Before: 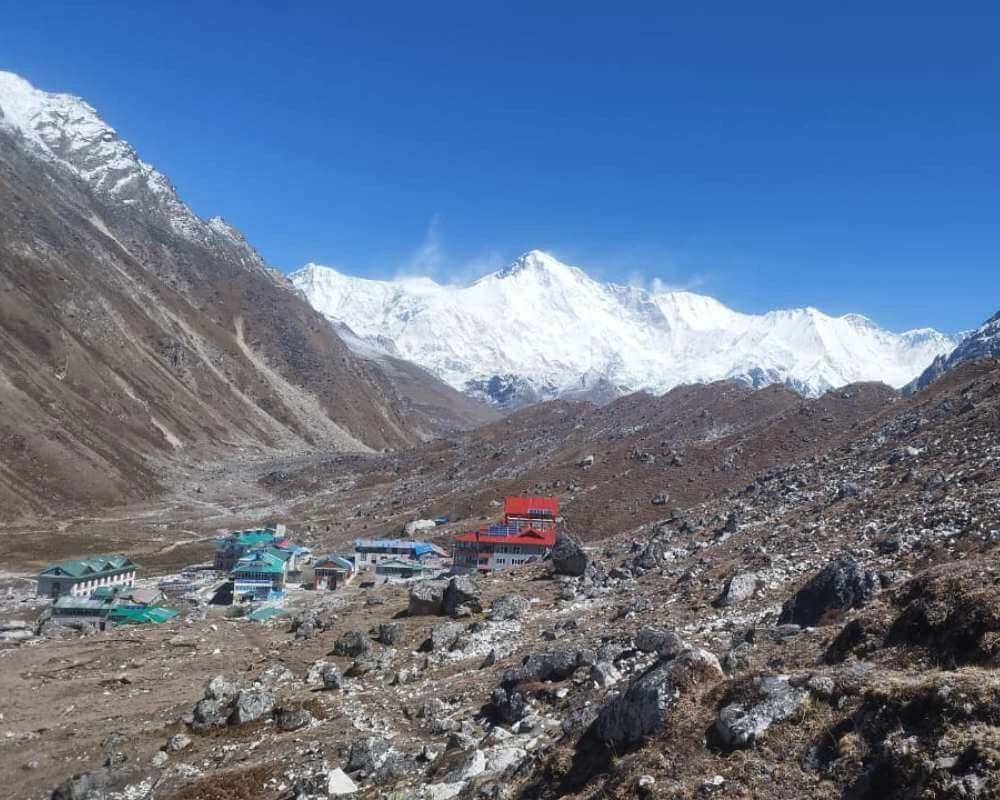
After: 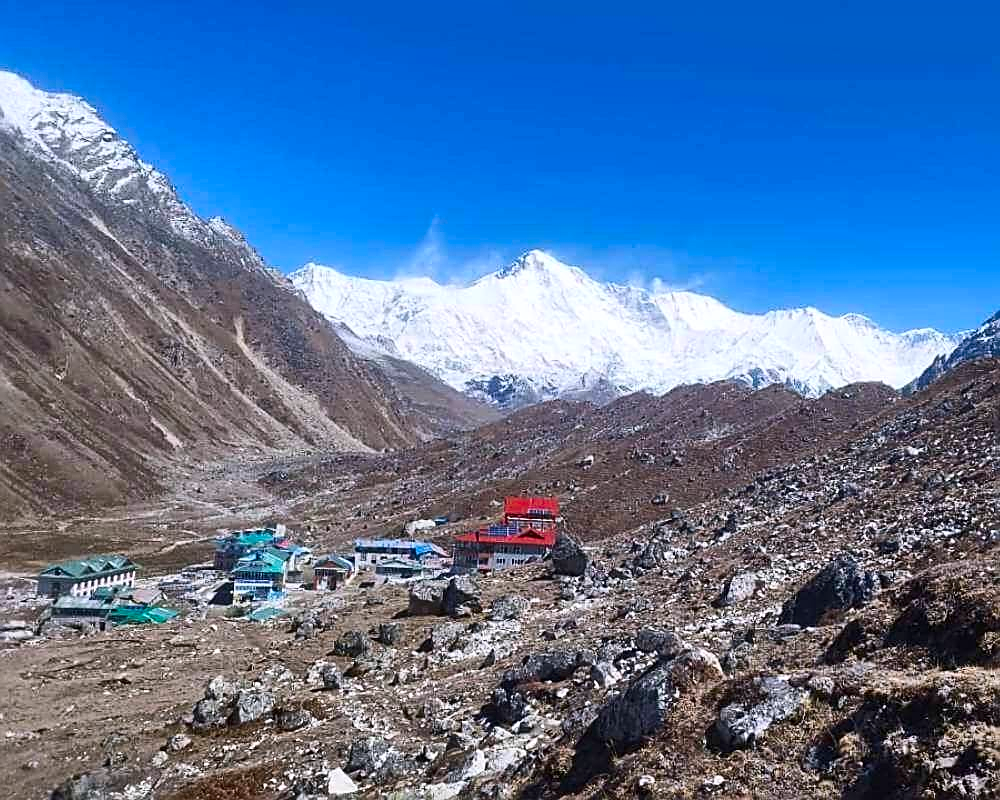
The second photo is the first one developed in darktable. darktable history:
shadows and highlights: low approximation 0.01, soften with gaussian
sharpen: amount 0.75
white balance: red 1.009, blue 1.027
contrast brightness saturation: contrast 0.18, saturation 0.3
